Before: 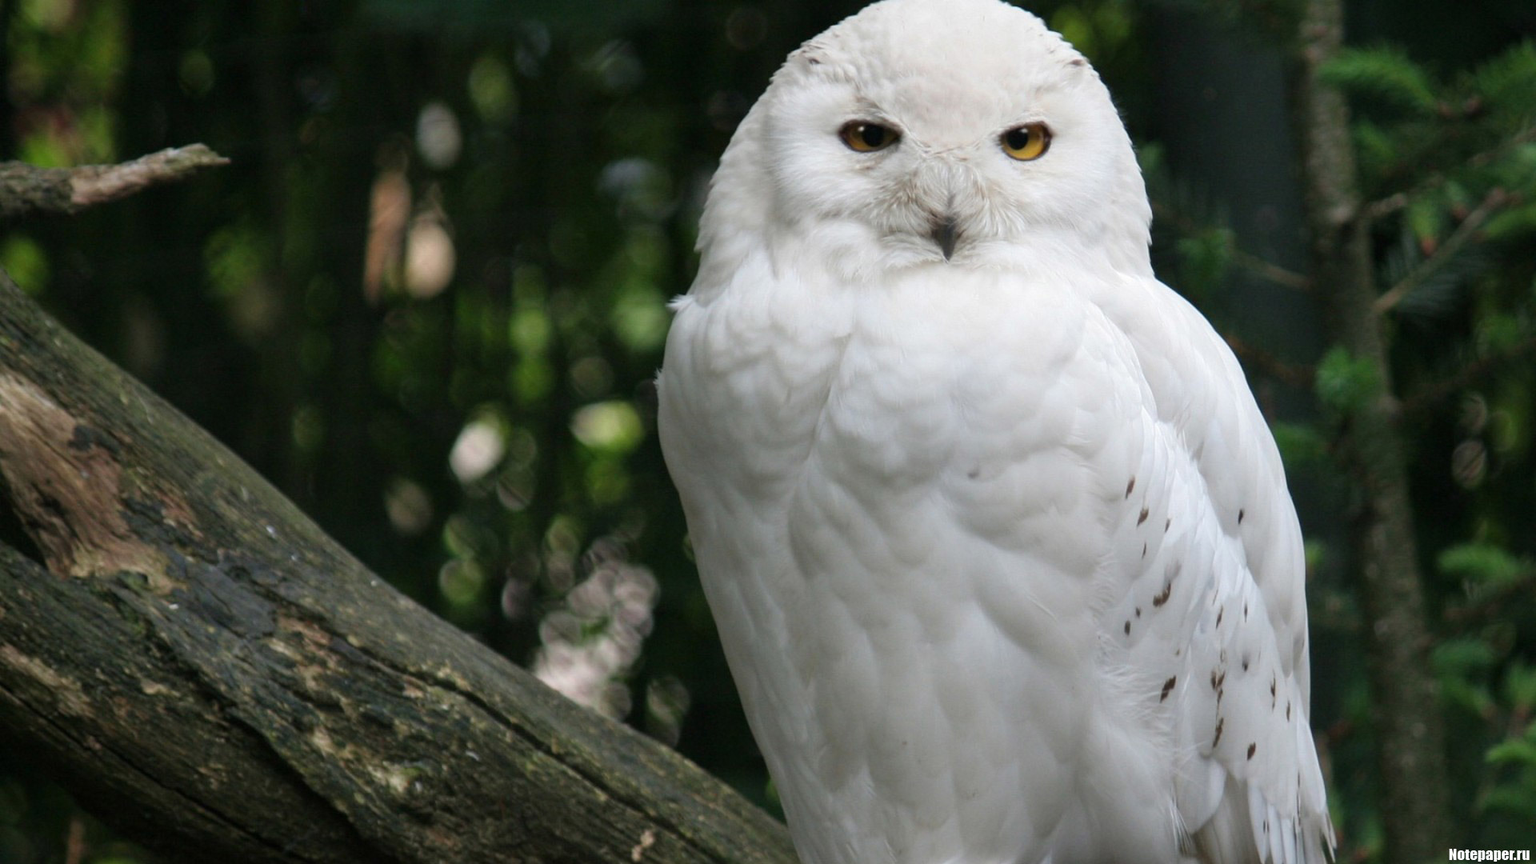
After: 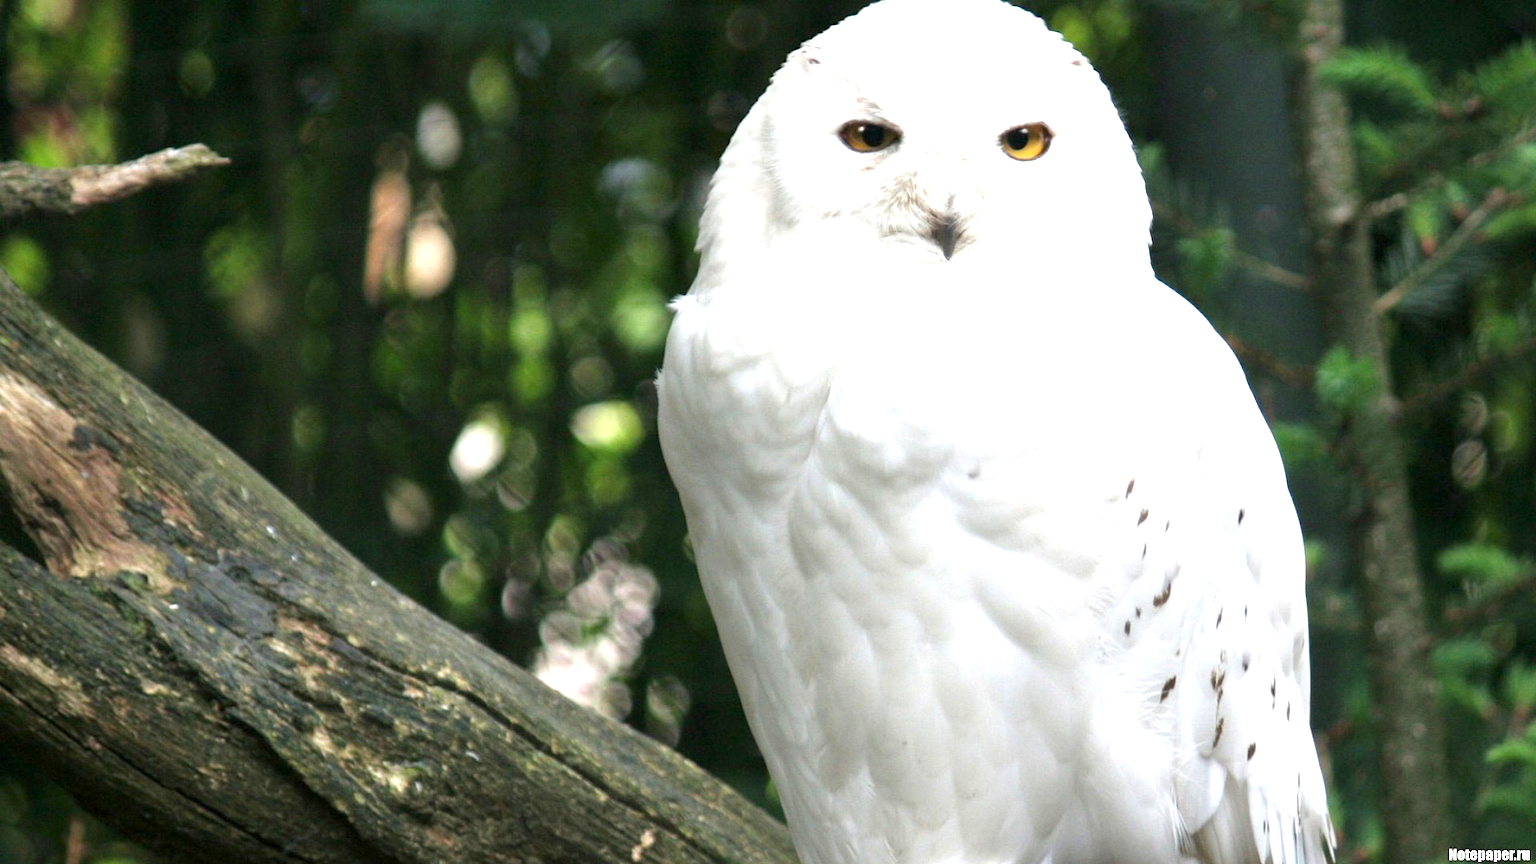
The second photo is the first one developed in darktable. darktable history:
exposure: black level correction 0.001, exposure 1.398 EV, compensate highlight preservation false
